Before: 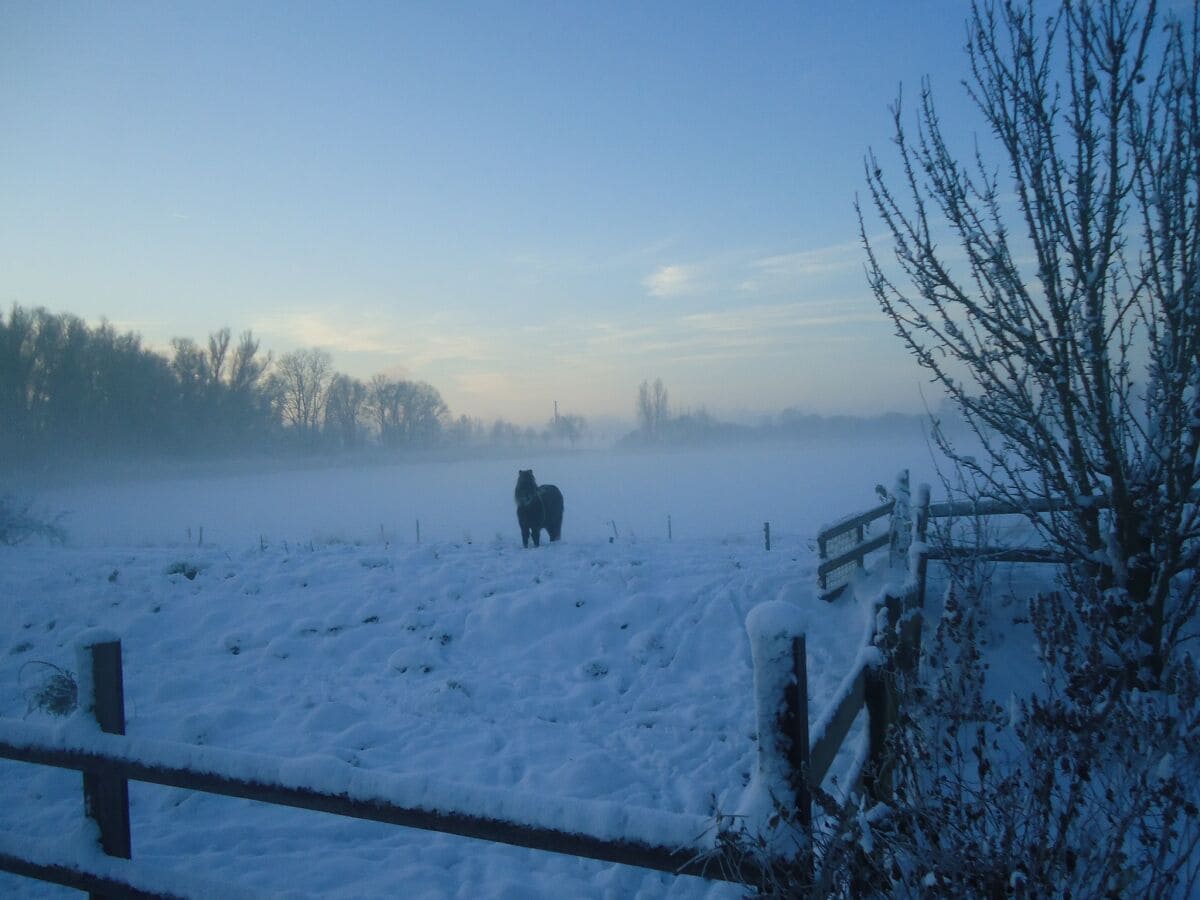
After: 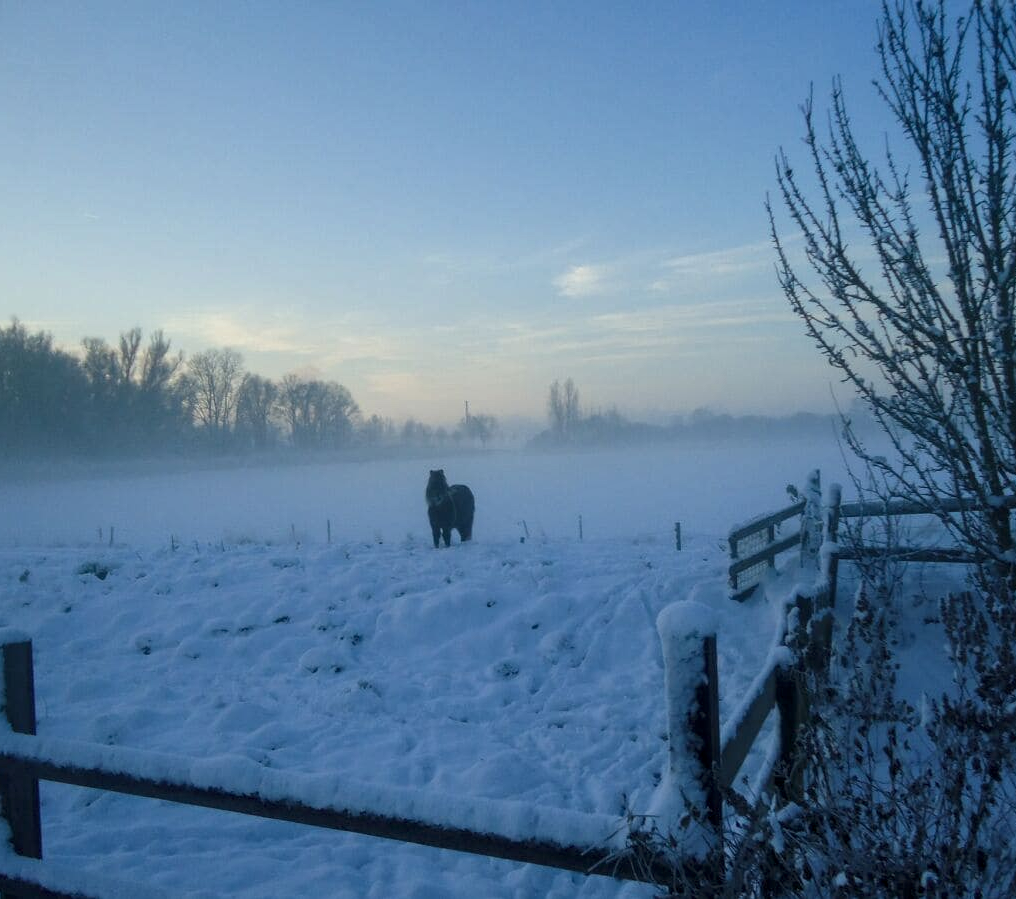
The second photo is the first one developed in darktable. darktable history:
exposure: compensate exposure bias true, compensate highlight preservation false
crop: left 7.457%, right 7.835%
local contrast: on, module defaults
shadows and highlights: shadows 20.81, highlights -36.35, soften with gaussian
